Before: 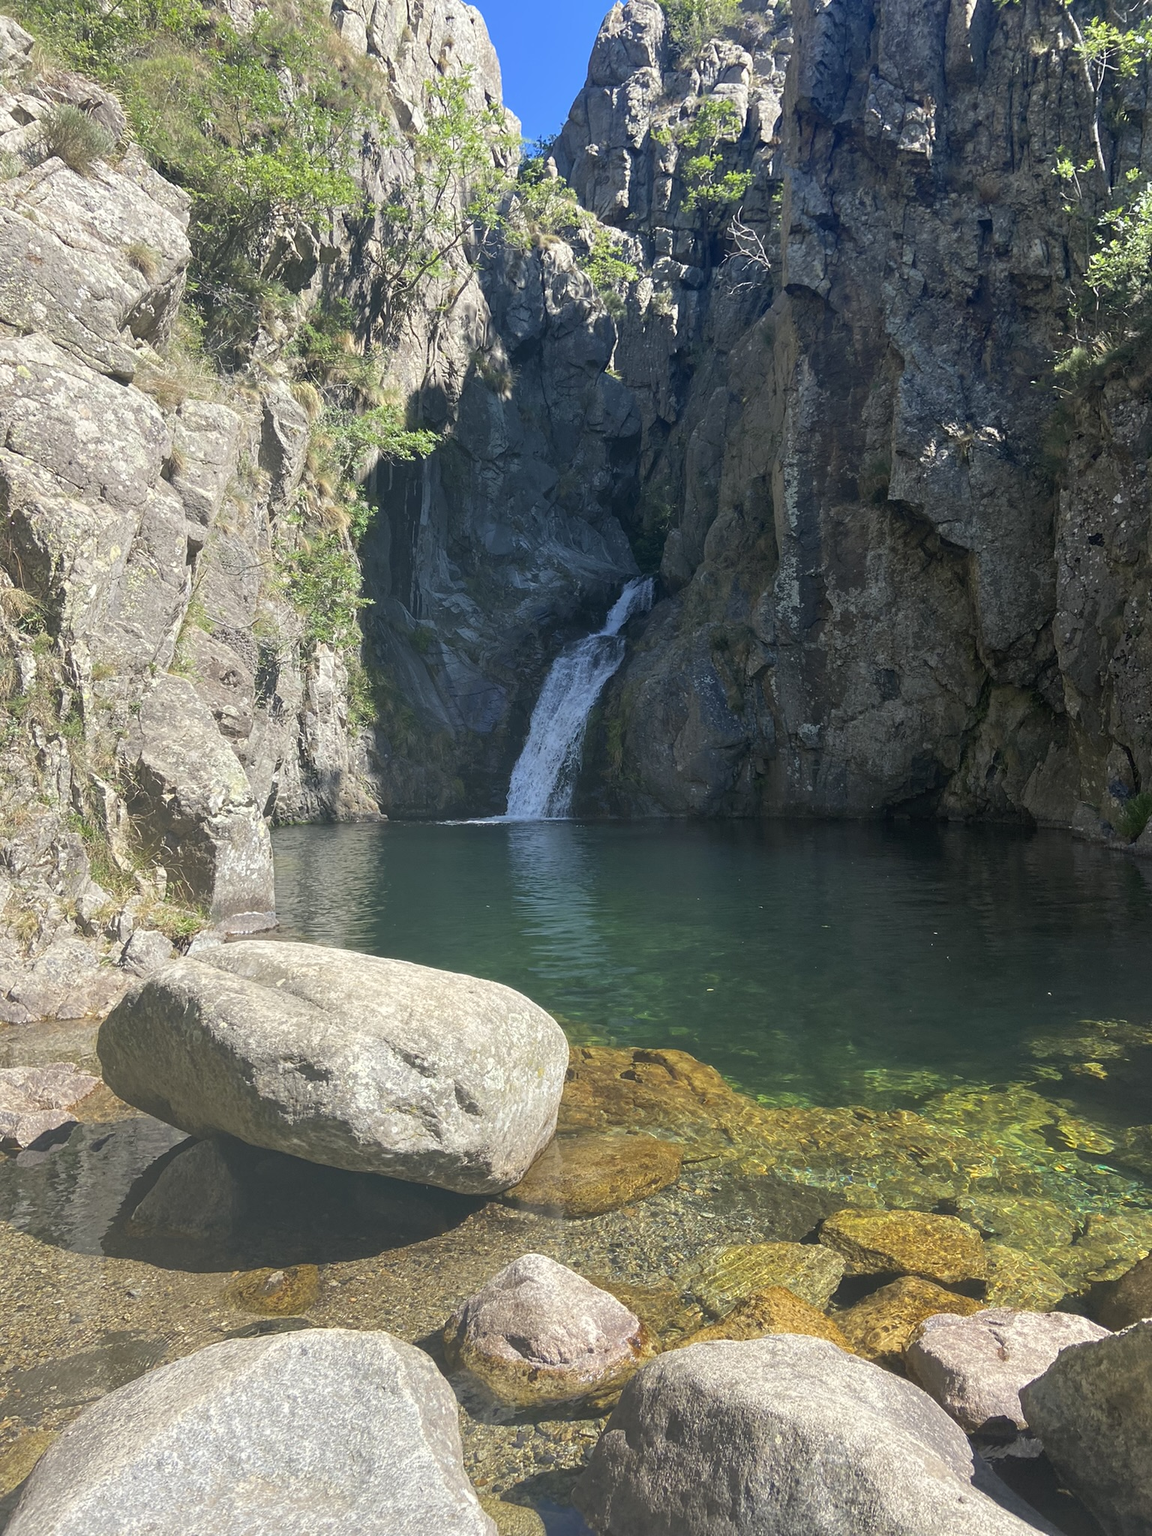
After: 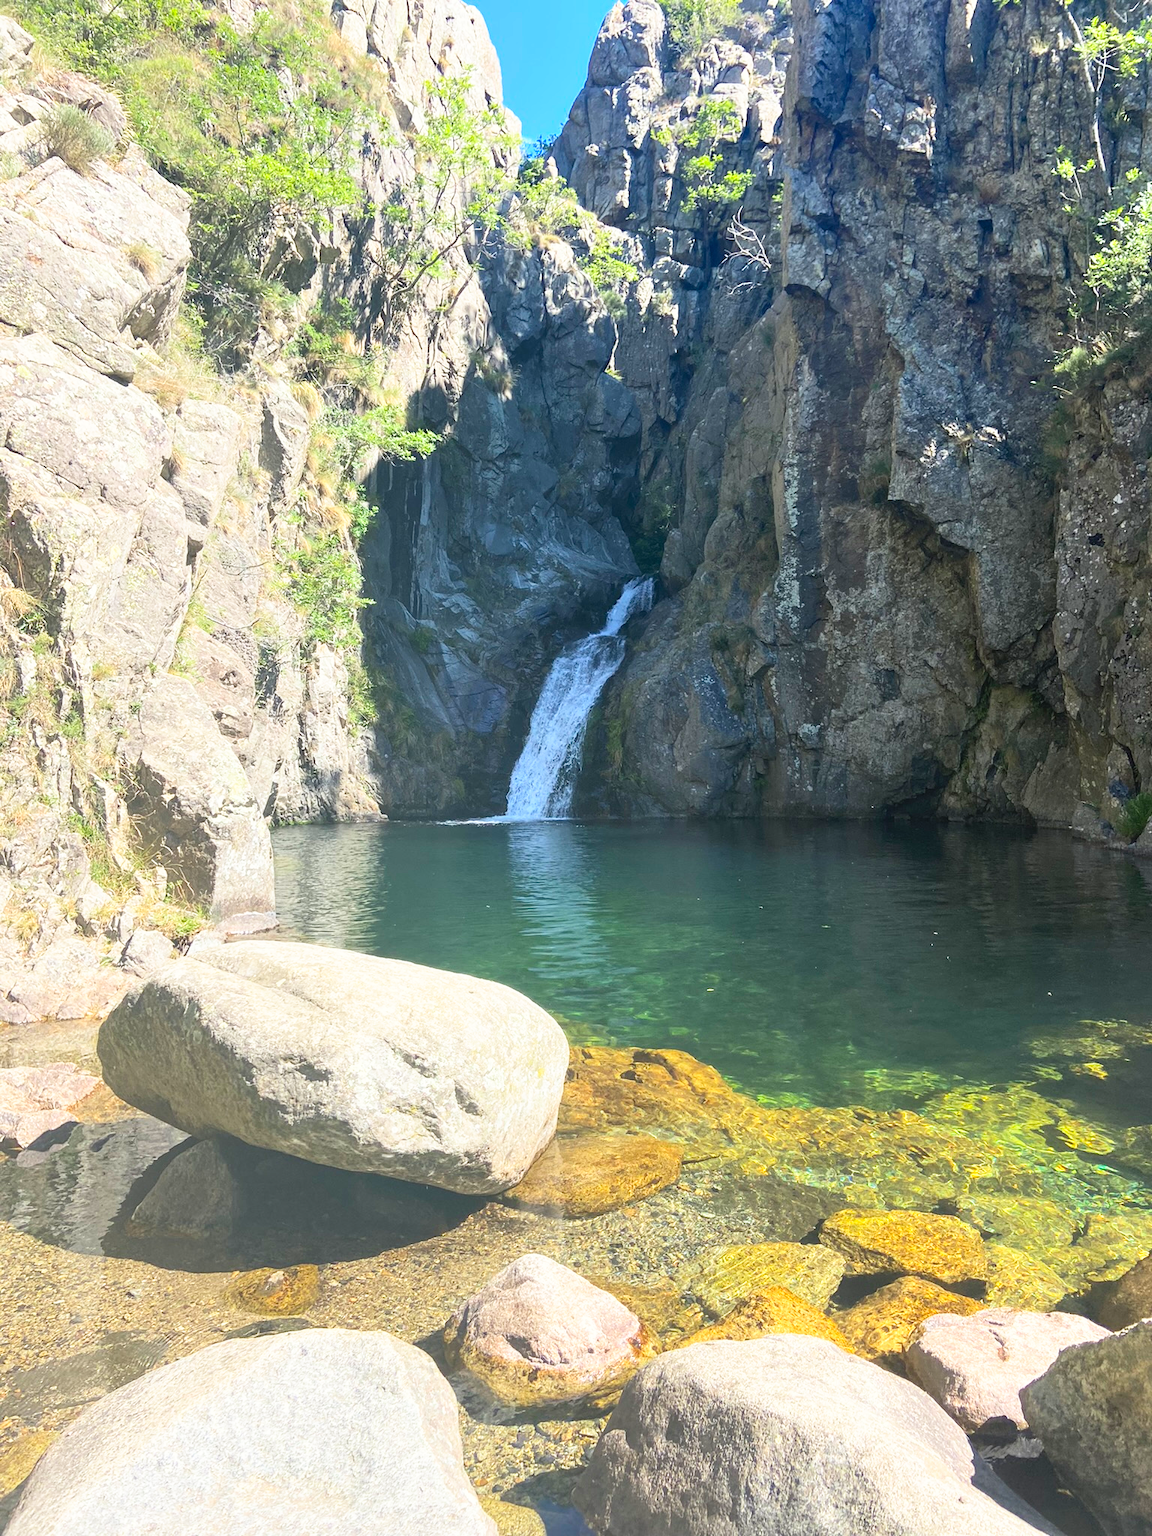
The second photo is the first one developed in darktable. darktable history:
contrast brightness saturation: contrast 0.2, brightness 0.16, saturation 0.22
base curve: curves: ch0 [(0, 0) (0.579, 0.807) (1, 1)], preserve colors none
